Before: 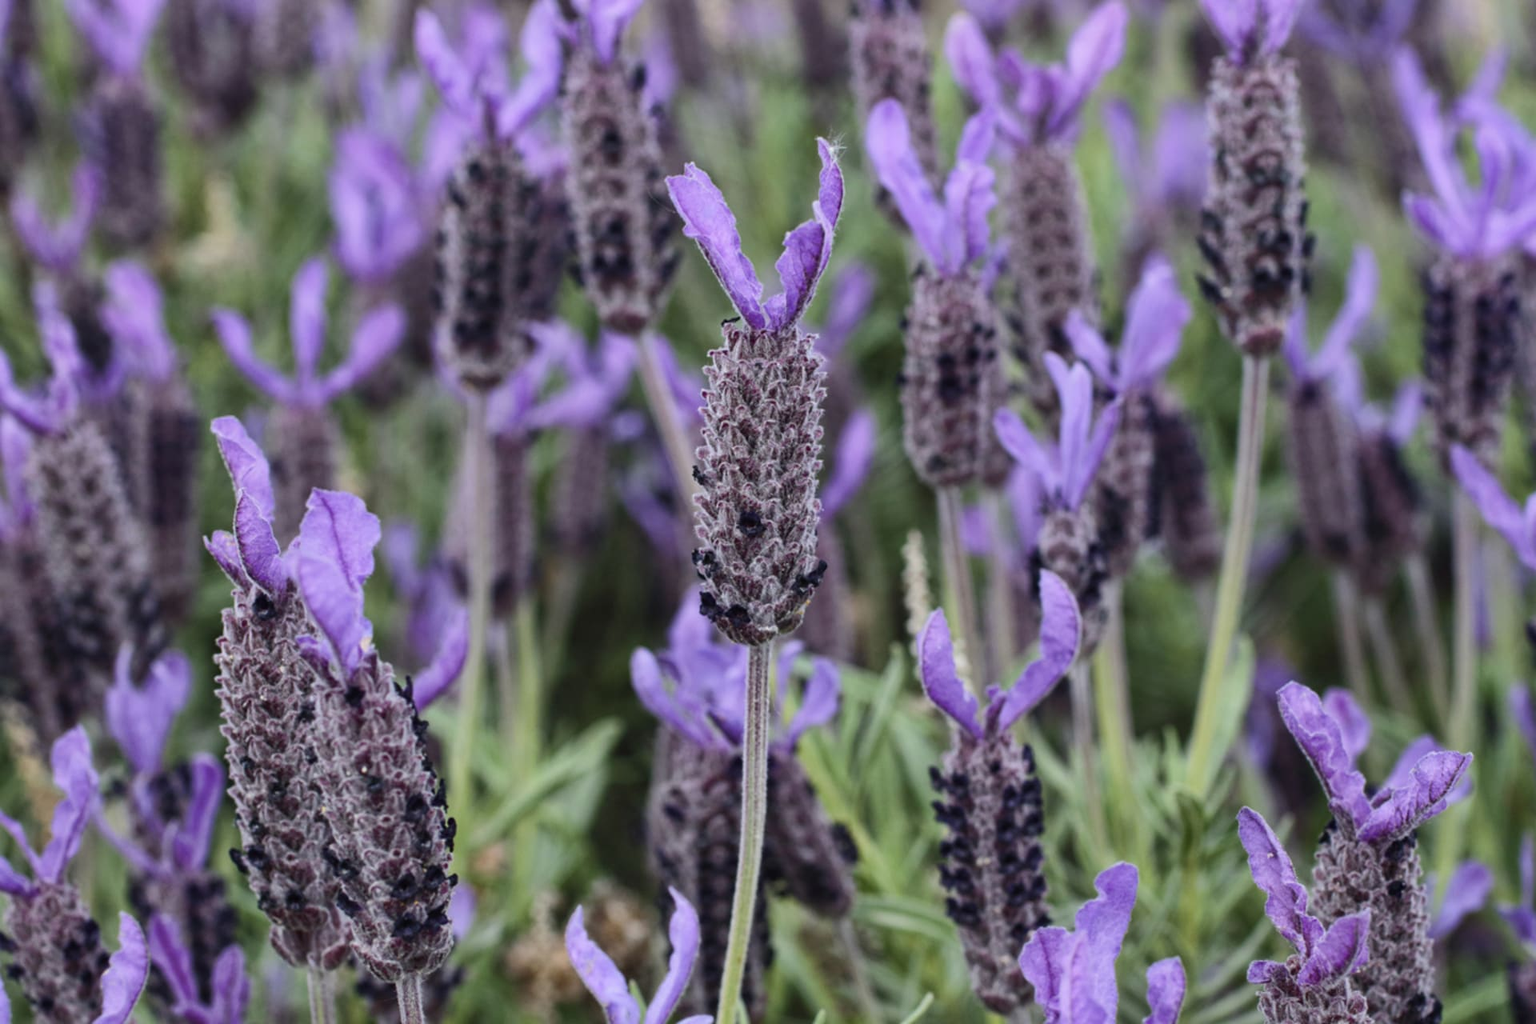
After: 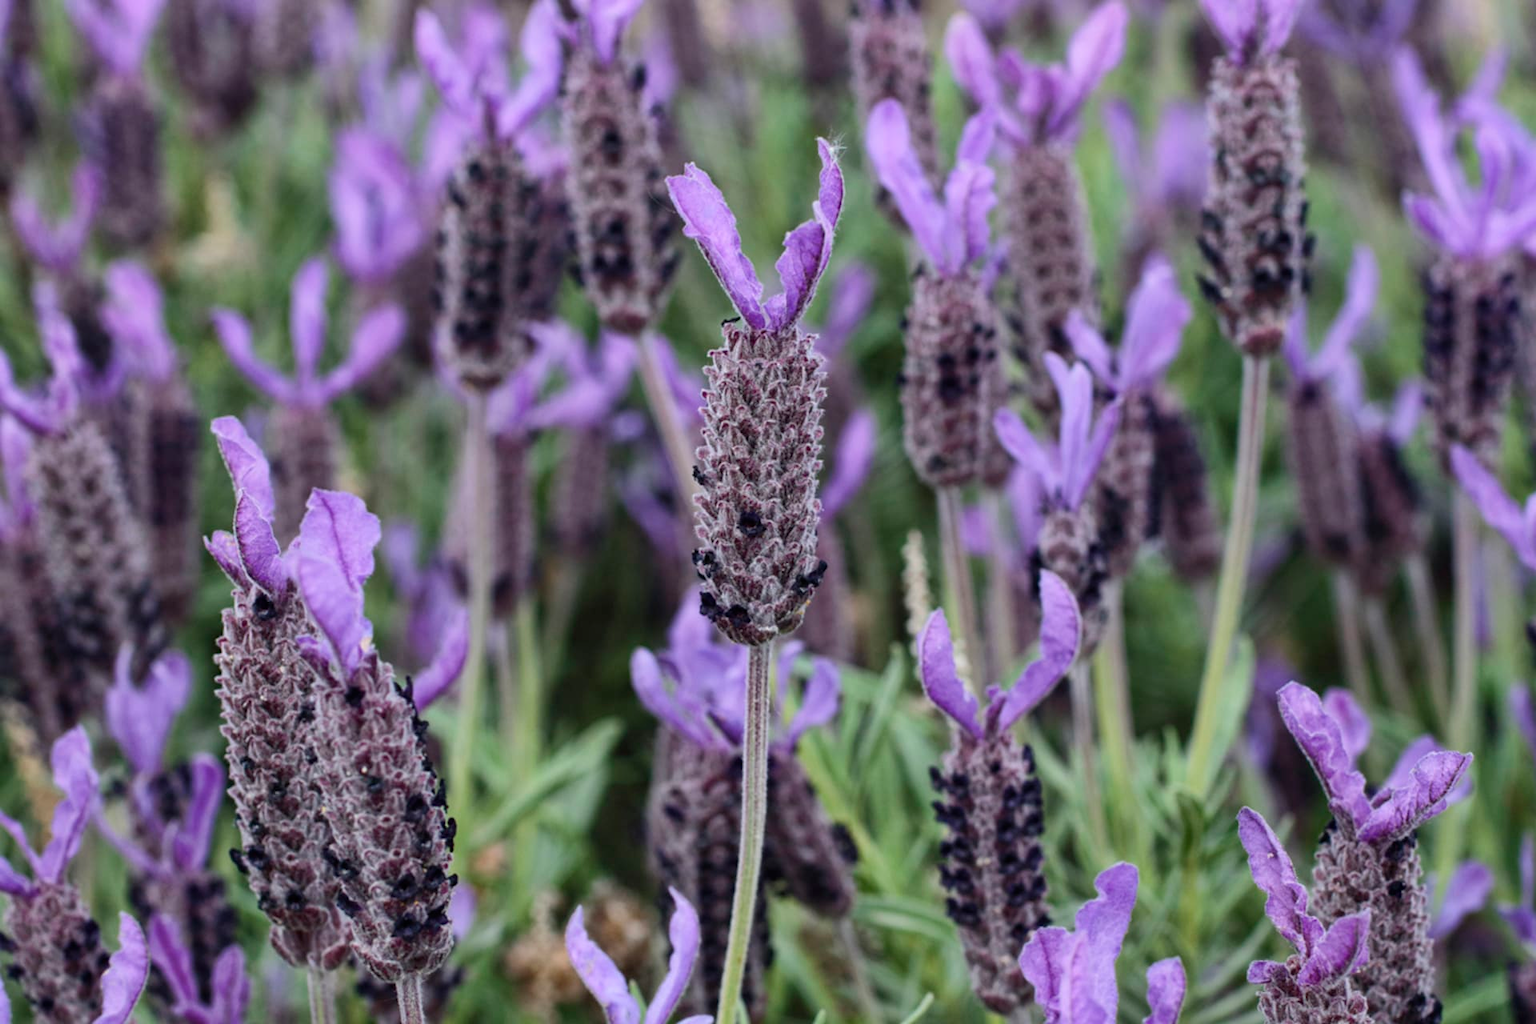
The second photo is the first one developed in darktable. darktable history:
tone equalizer: on, module defaults
color correction: highlights a* 0.003, highlights b* -0.283
